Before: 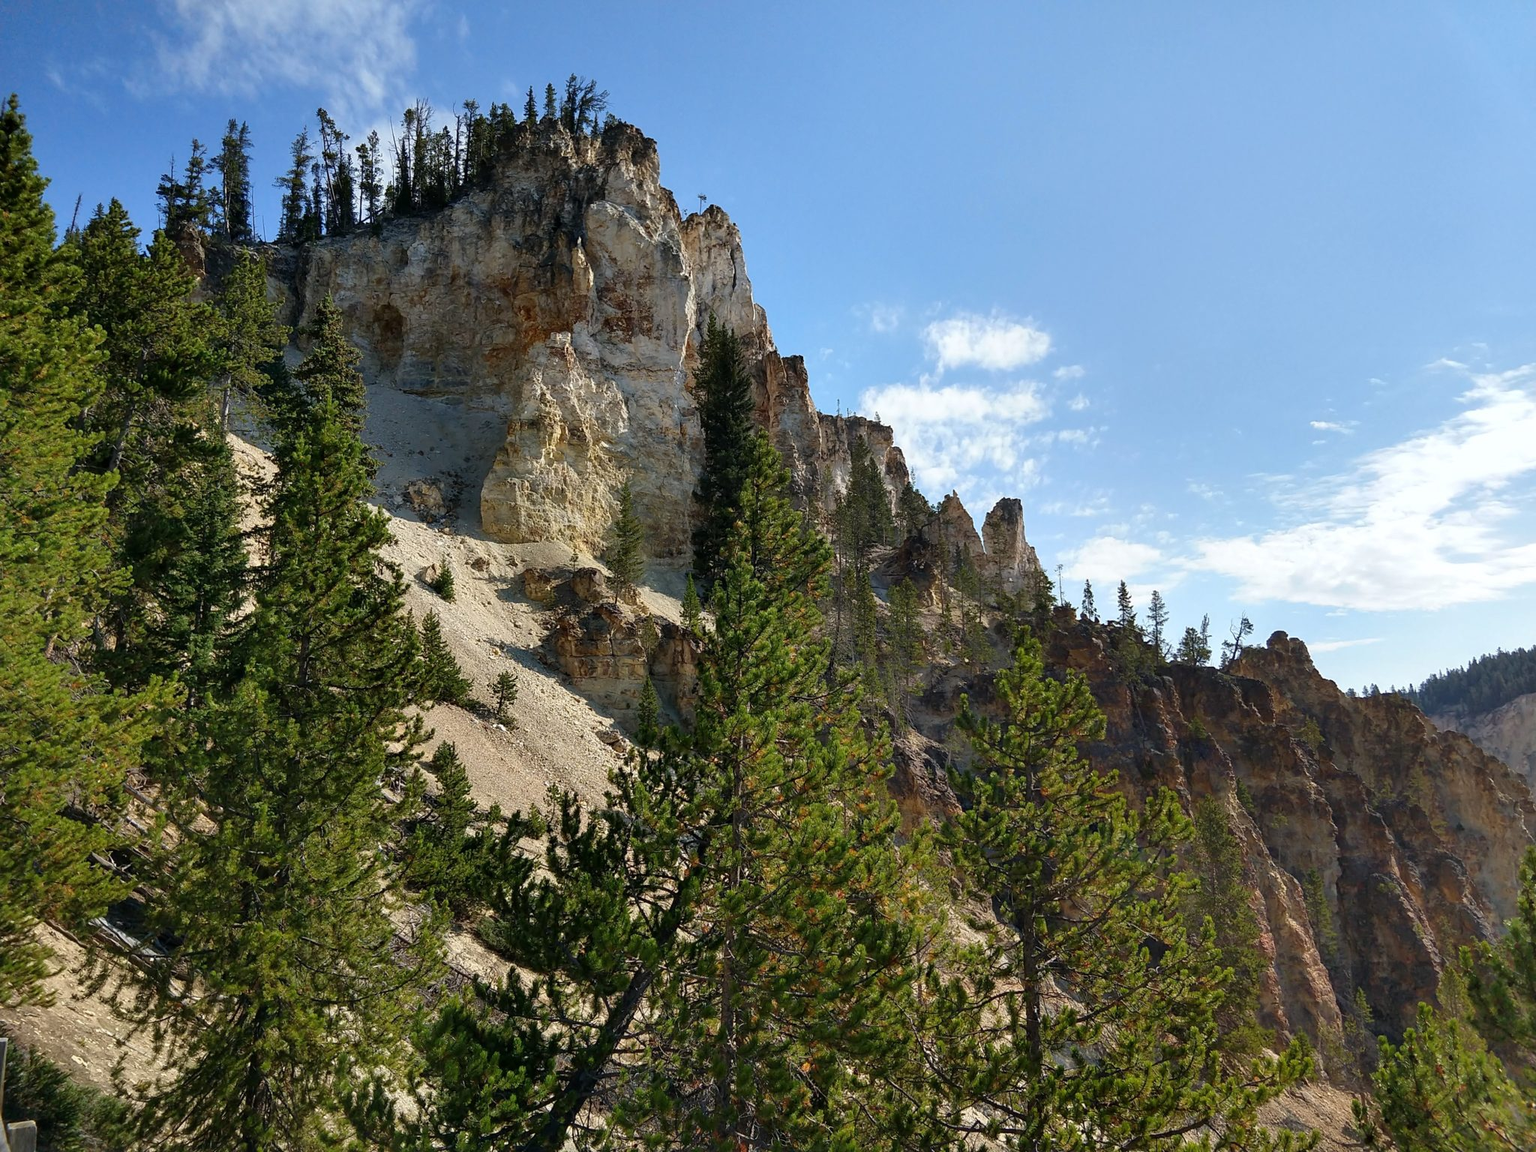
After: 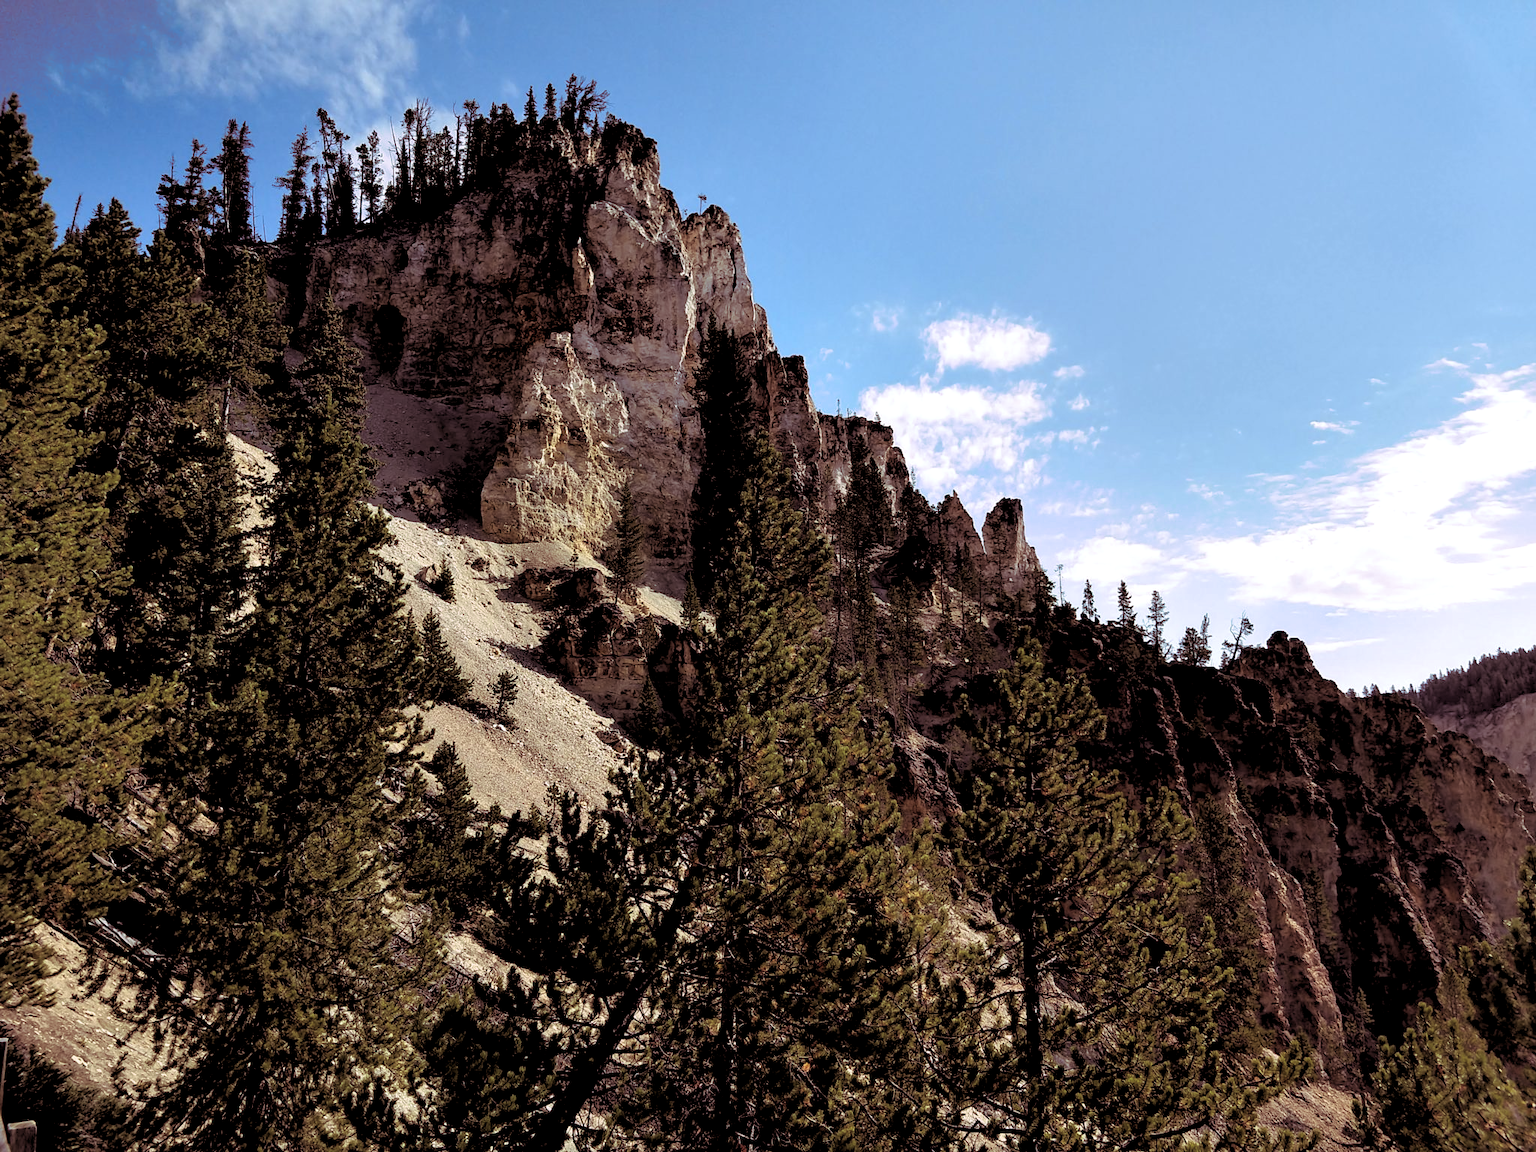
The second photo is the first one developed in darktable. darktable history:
split-toning: highlights › hue 298.8°, highlights › saturation 0.73, compress 41.76%
rgb levels: levels [[0.034, 0.472, 0.904], [0, 0.5, 1], [0, 0.5, 1]]
